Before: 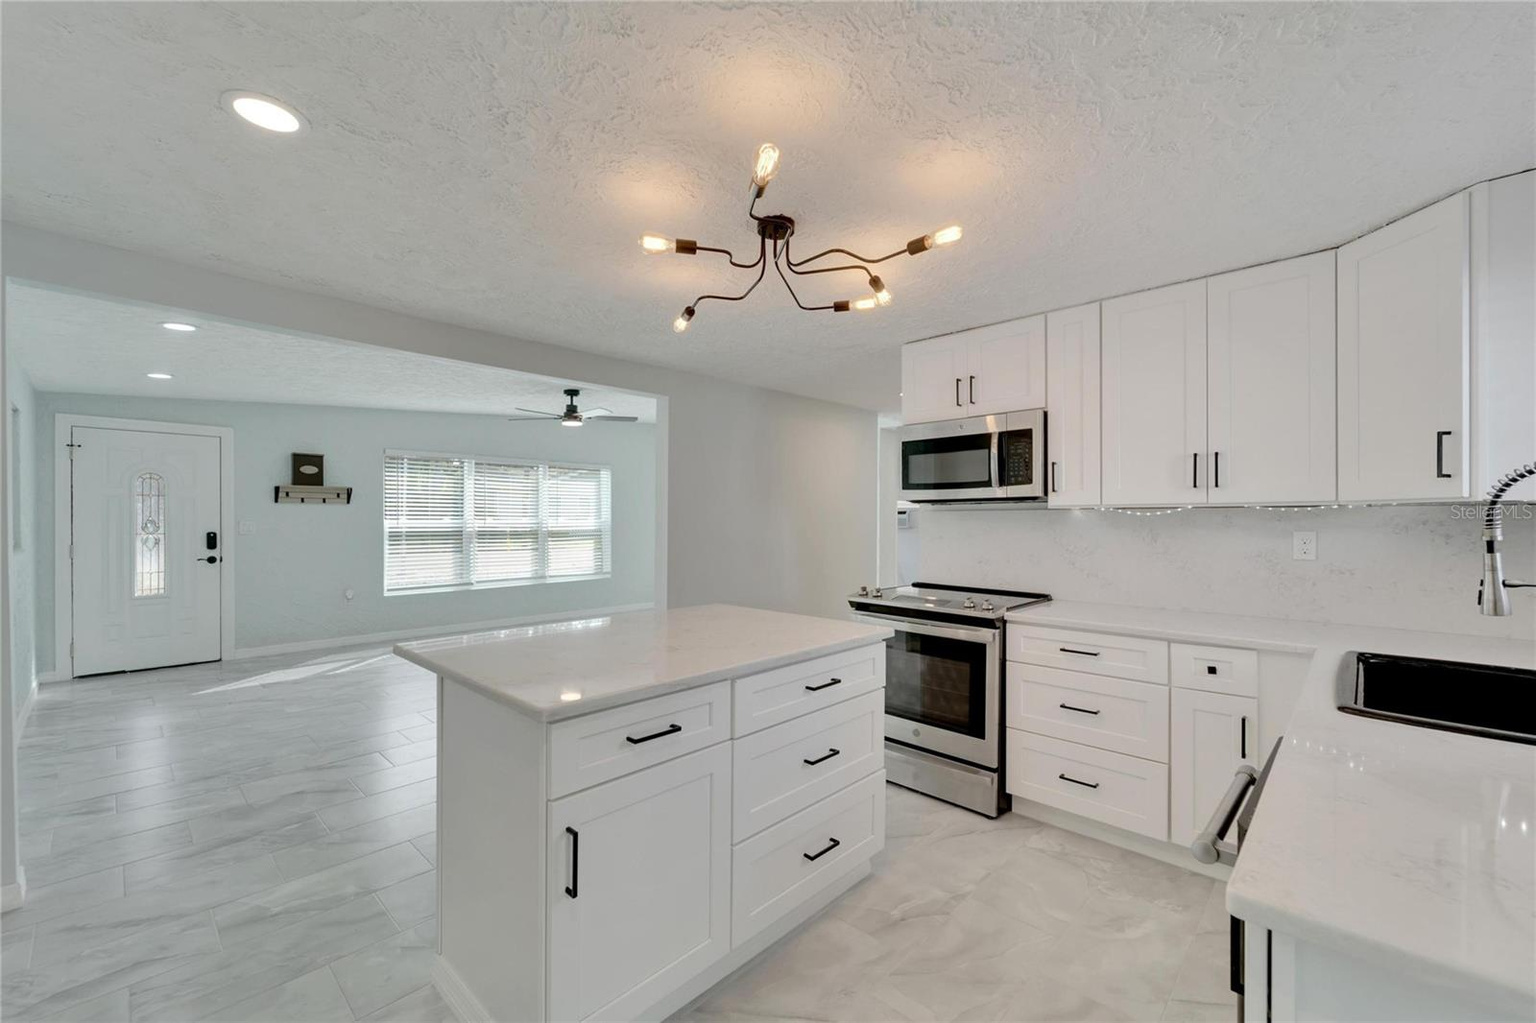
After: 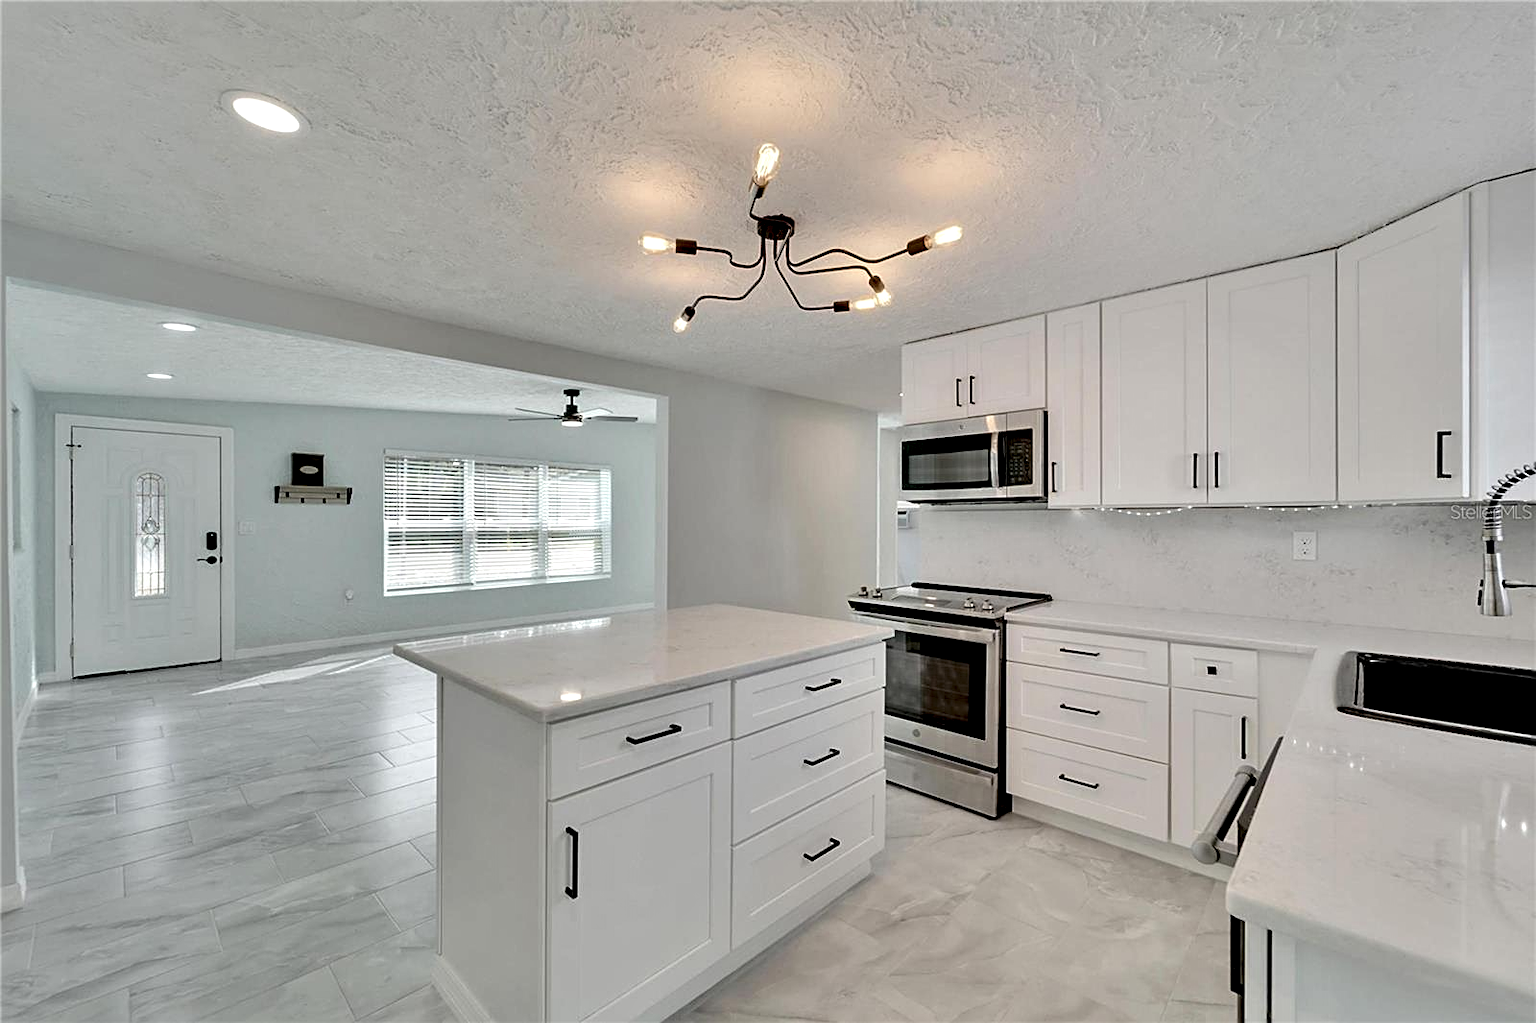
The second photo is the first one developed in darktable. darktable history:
contrast equalizer: y [[0.545, 0.572, 0.59, 0.59, 0.571, 0.545], [0.5 ×6], [0.5 ×6], [0 ×6], [0 ×6]]
sharpen: on, module defaults
